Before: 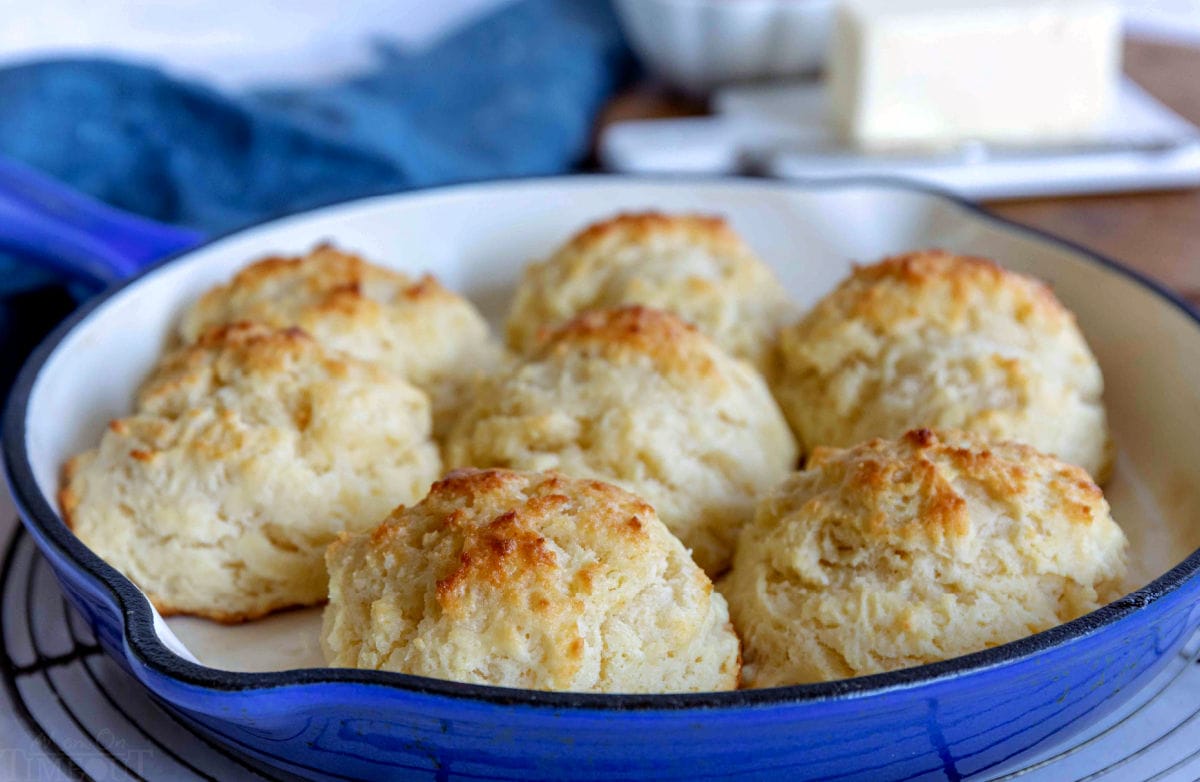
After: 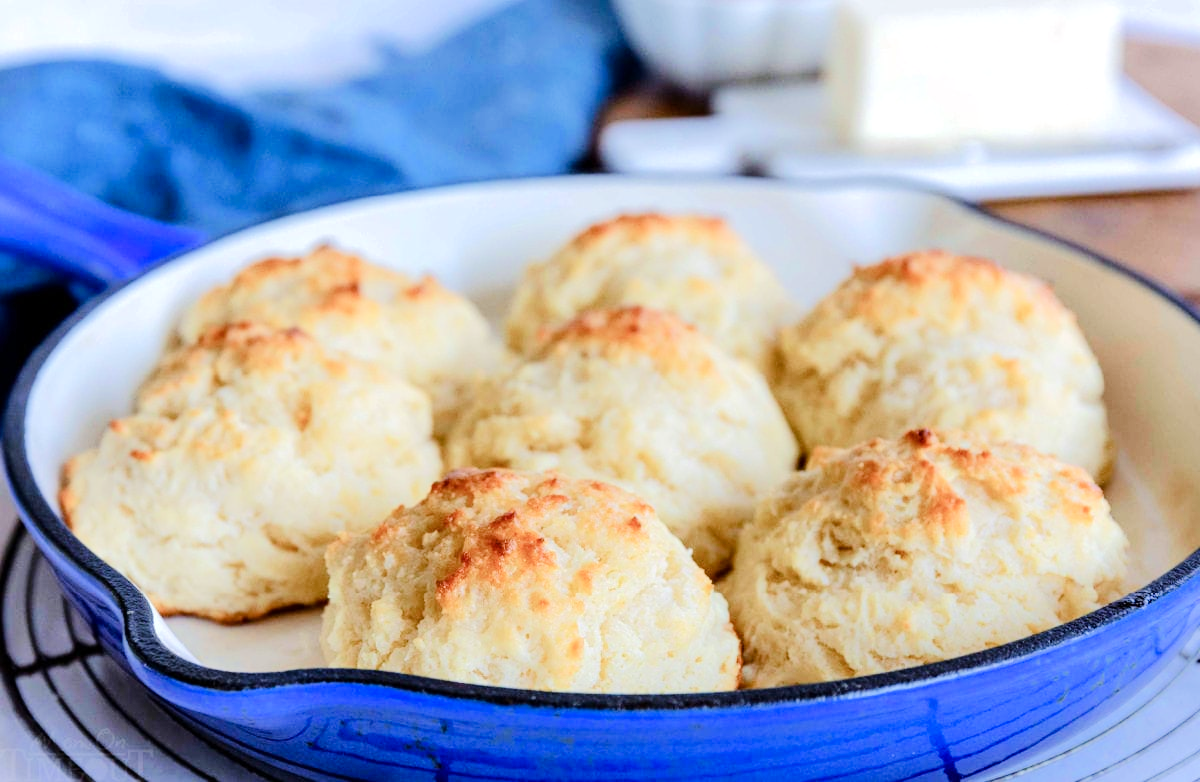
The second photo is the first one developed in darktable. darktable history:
tone equalizer: -7 EV 0.165 EV, -6 EV 0.562 EV, -5 EV 1.13 EV, -4 EV 1.3 EV, -3 EV 1.16 EV, -2 EV 0.6 EV, -1 EV 0.151 EV, edges refinement/feathering 500, mask exposure compensation -1.57 EV, preserve details no
color balance rgb: perceptual saturation grading › global saturation 0.217%, perceptual saturation grading › highlights -31.739%, perceptual saturation grading › mid-tones 5.063%, perceptual saturation grading › shadows 16.978%, global vibrance 14.323%
